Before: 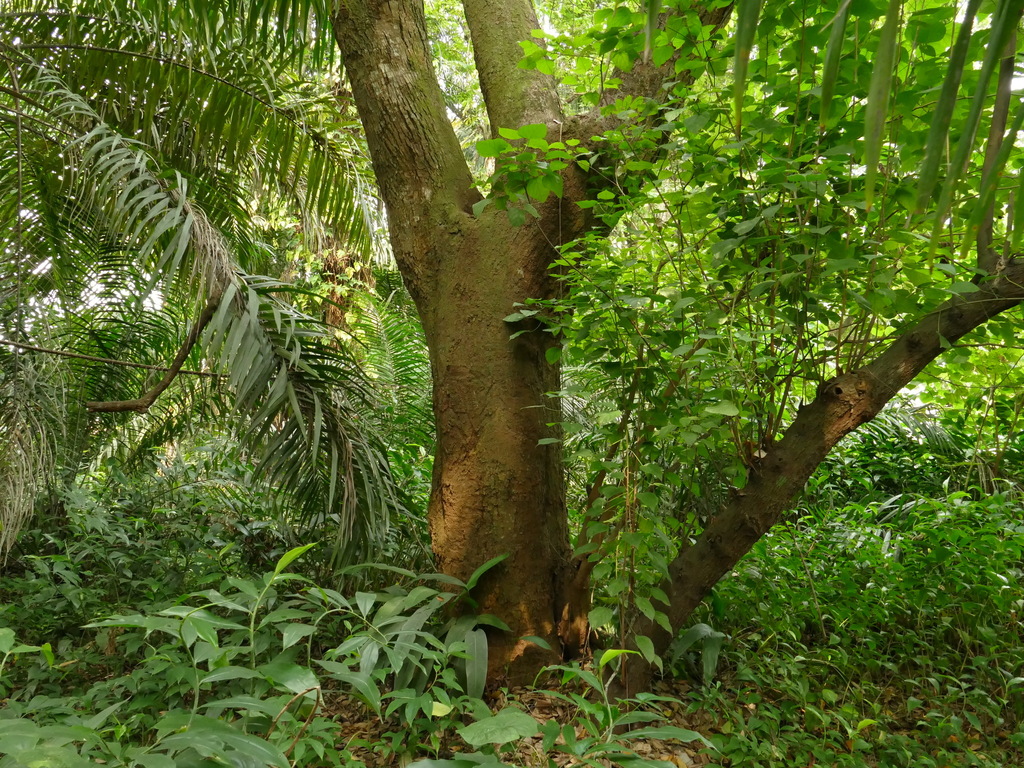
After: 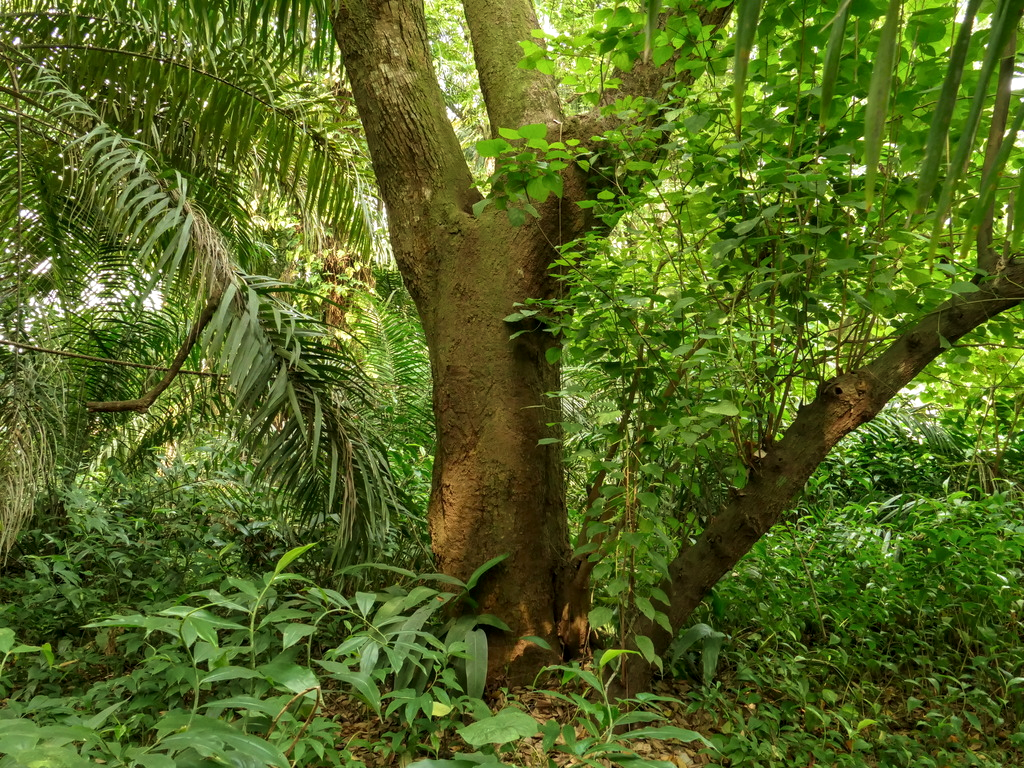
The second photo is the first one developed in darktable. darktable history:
velvia: strength 44.41%
local contrast: on, module defaults
